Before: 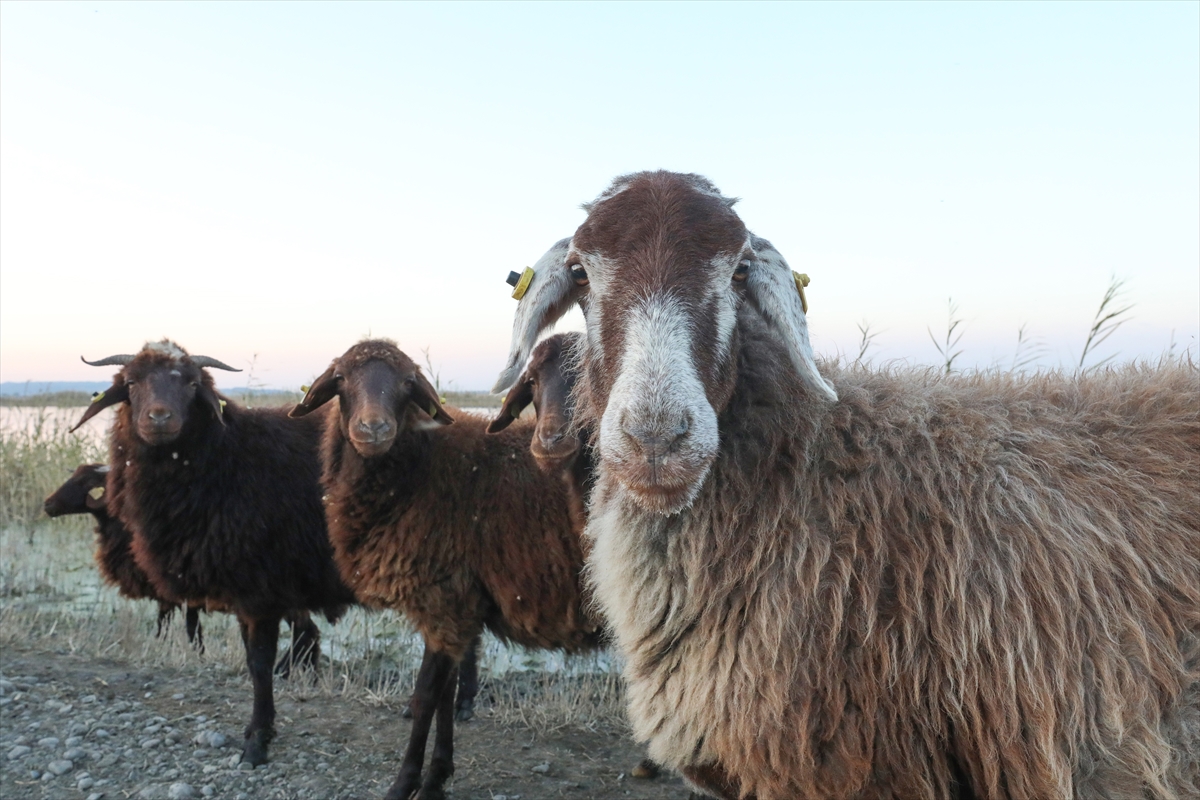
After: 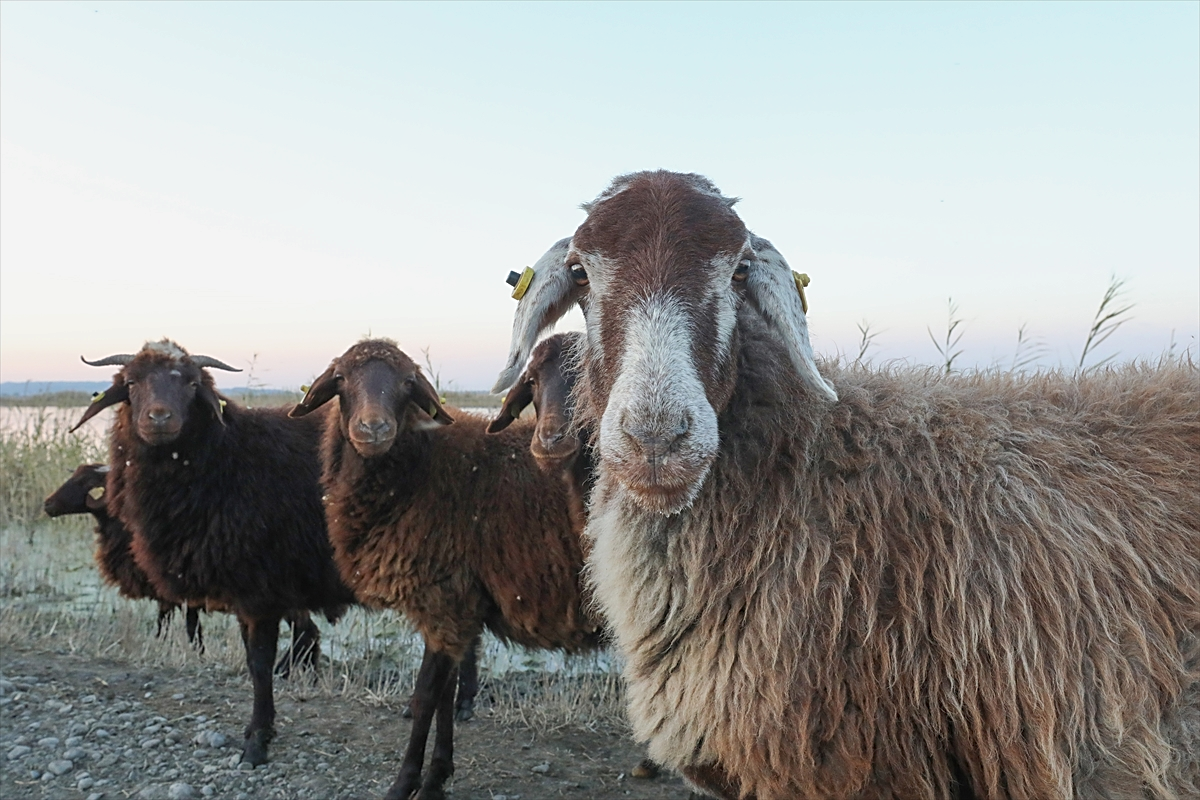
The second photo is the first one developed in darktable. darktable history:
sharpen: on, module defaults
shadows and highlights: shadows 25, white point adjustment -3, highlights -30
